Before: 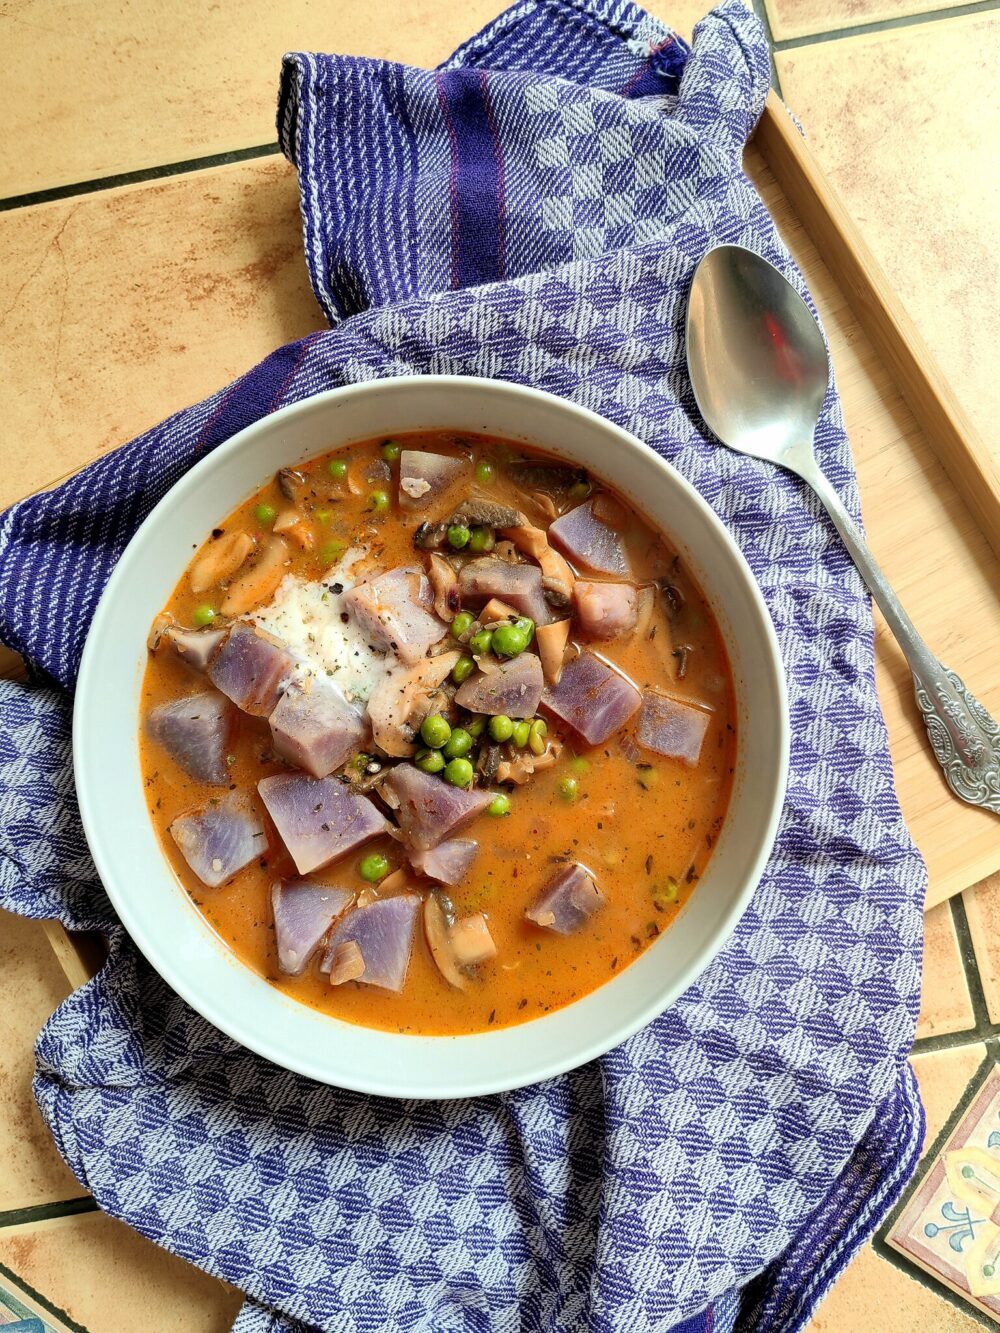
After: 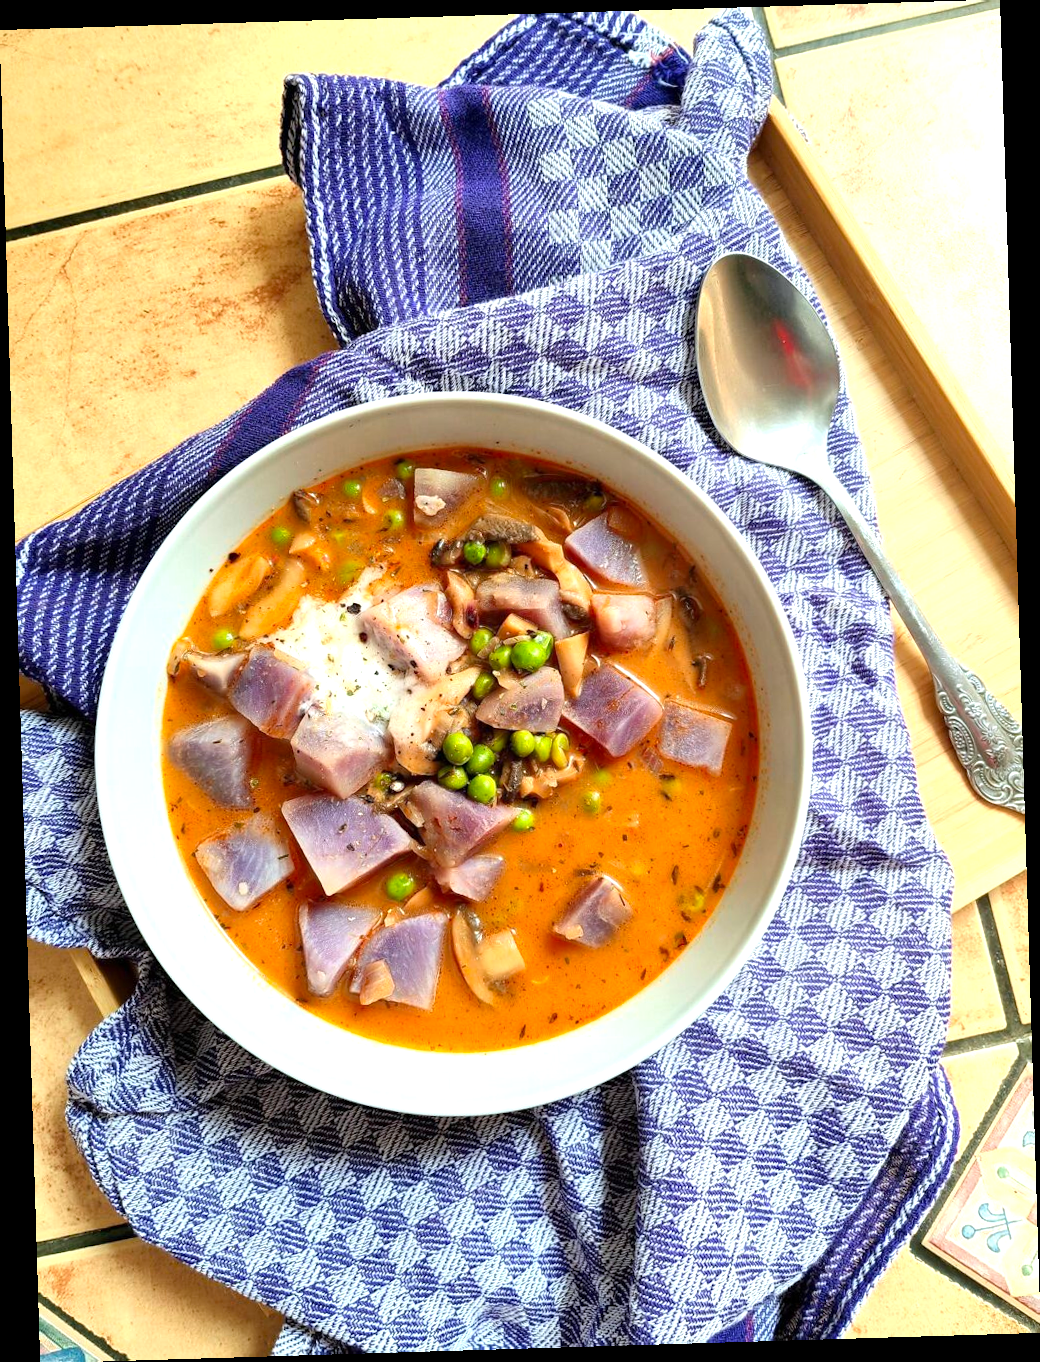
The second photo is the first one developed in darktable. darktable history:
white balance: red 0.988, blue 1.017
exposure: exposure 0.6 EV, compensate highlight preservation false
rotate and perspective: rotation -1.75°, automatic cropping off
